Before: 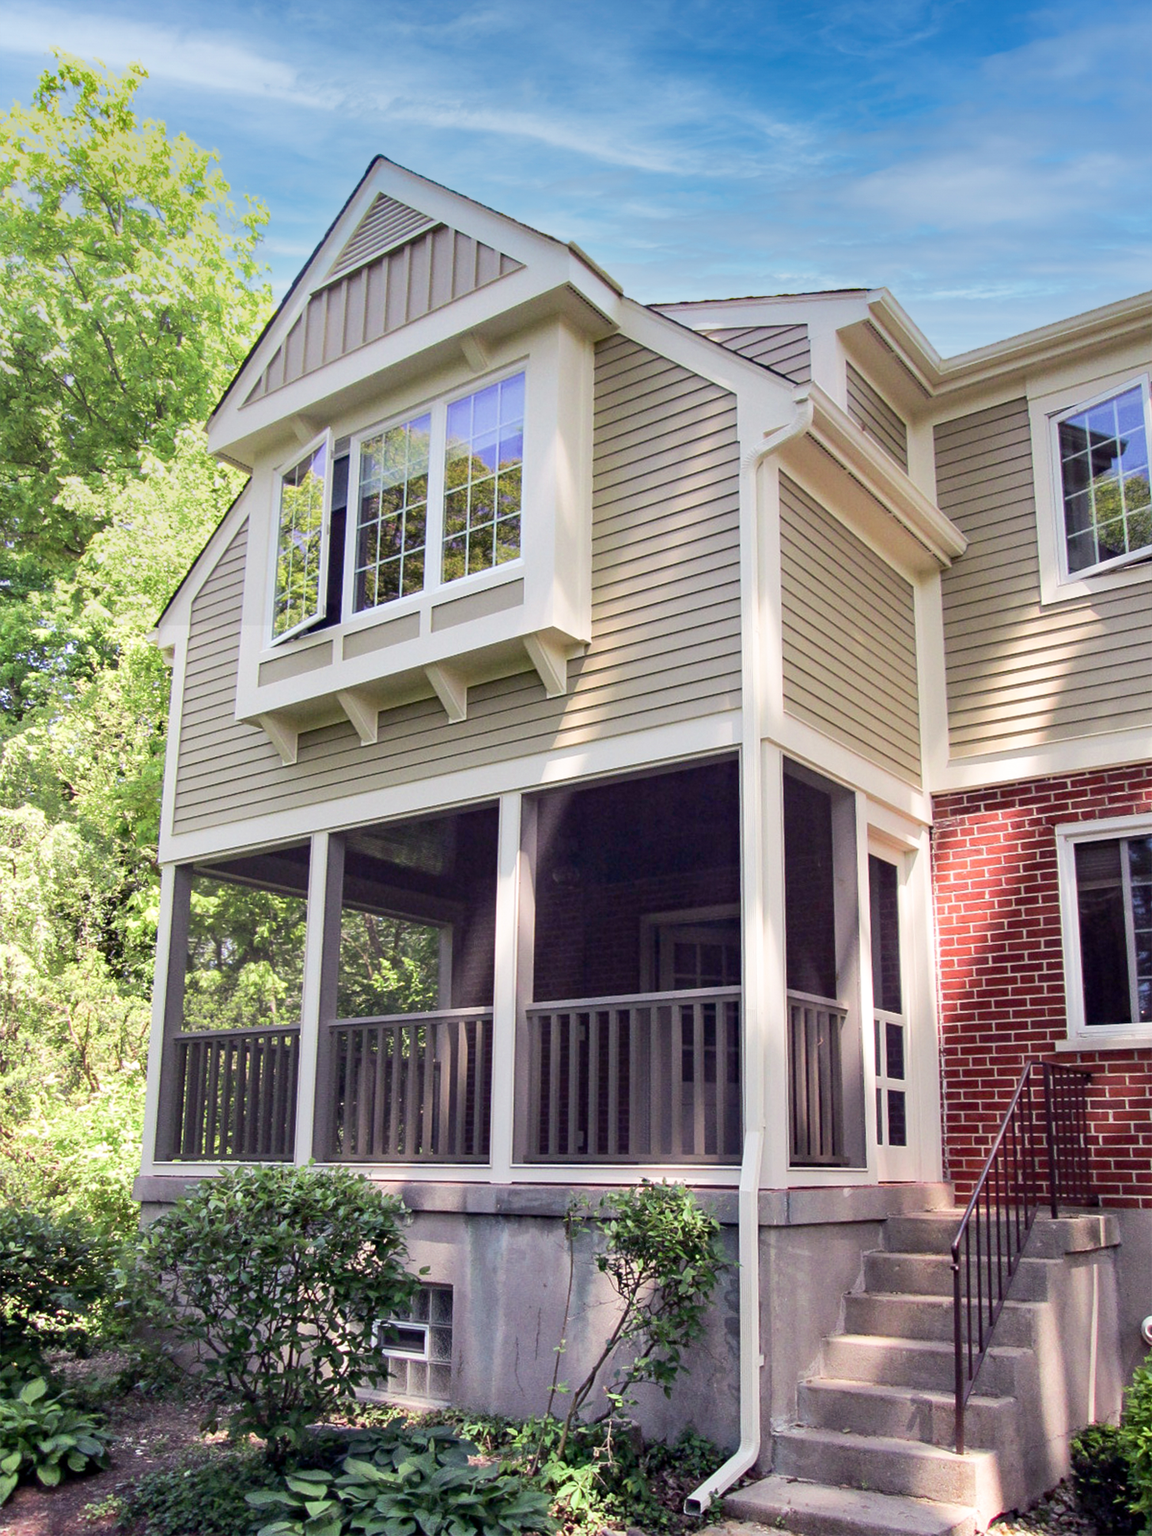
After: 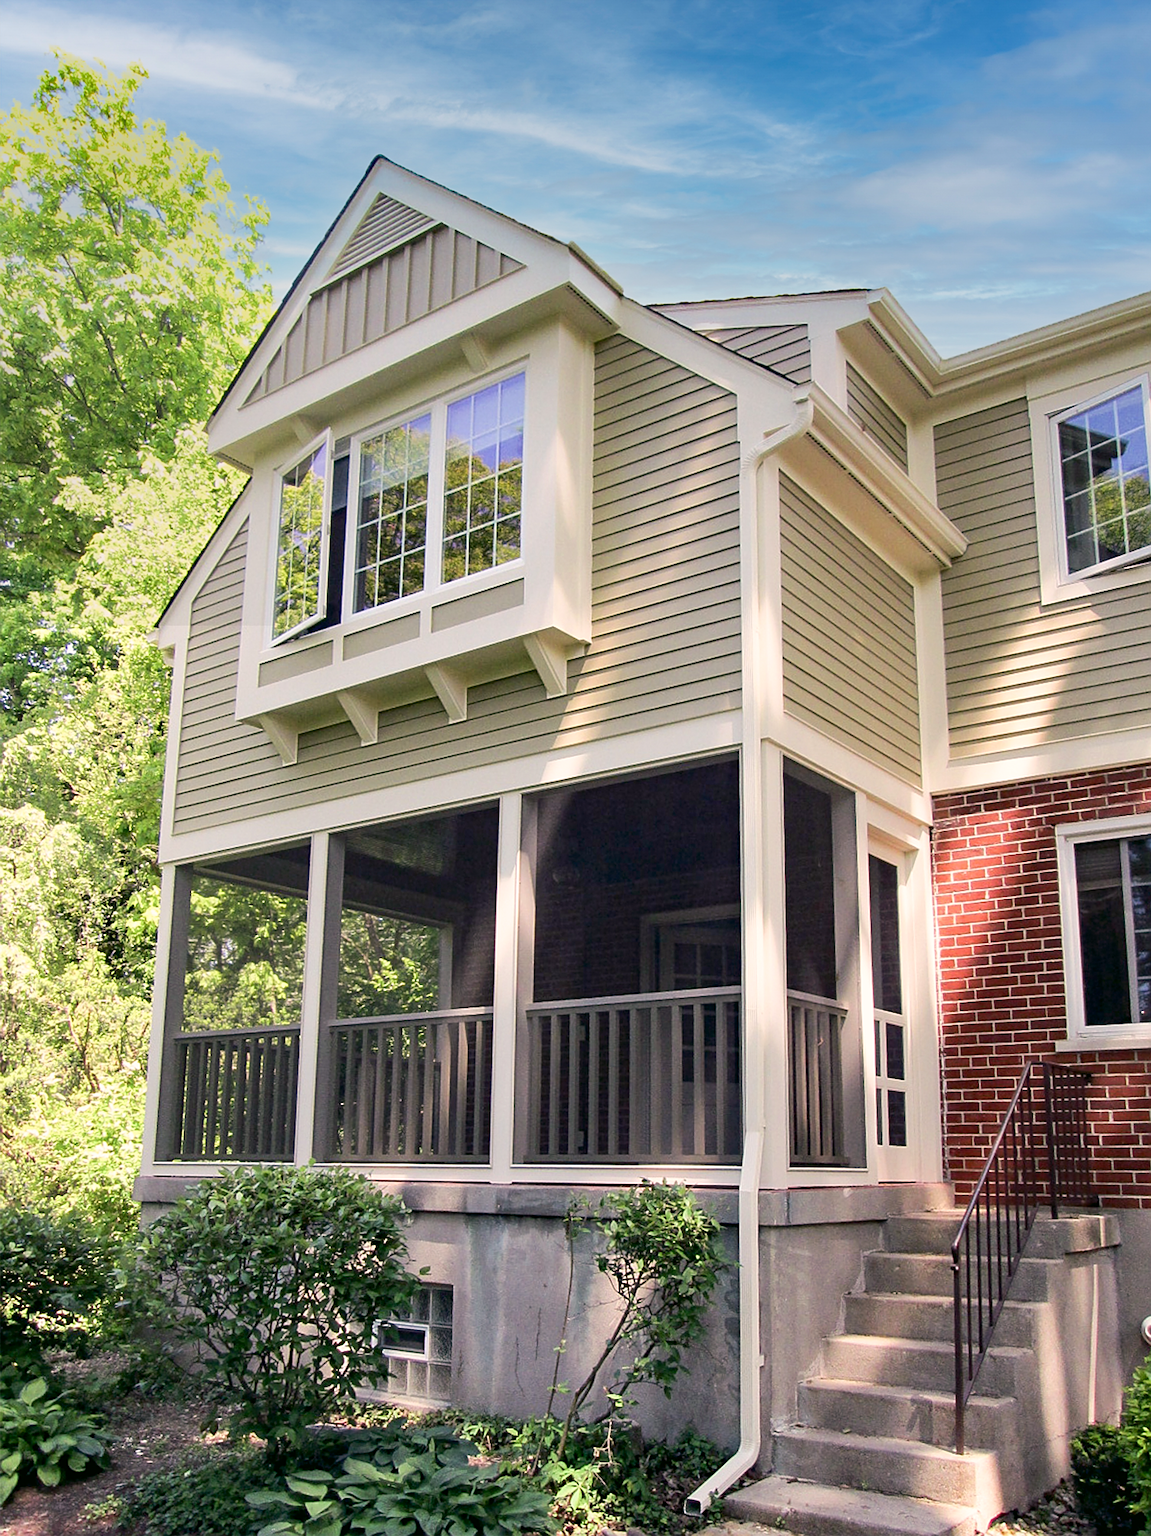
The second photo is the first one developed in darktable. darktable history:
color correction: highlights a* 4.02, highlights b* 4.98, shadows a* -7.55, shadows b* 4.98
sharpen: on, module defaults
